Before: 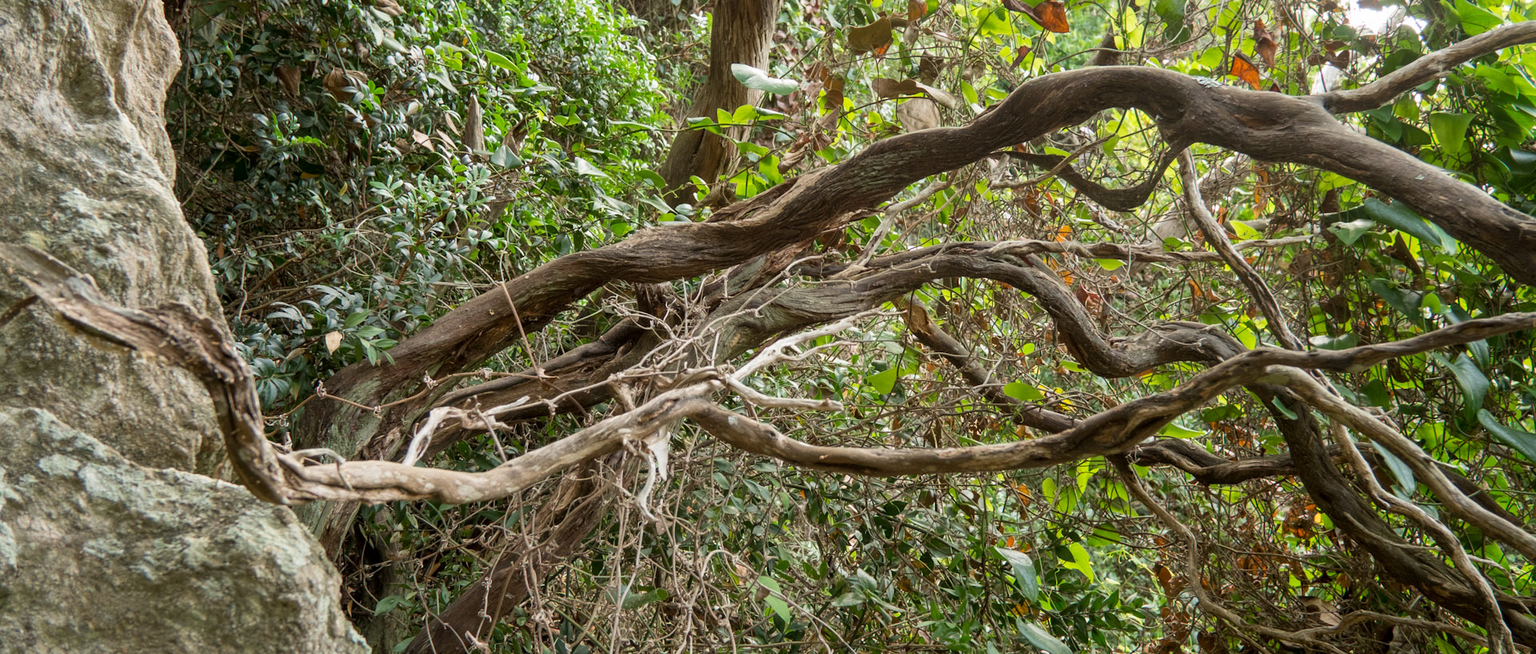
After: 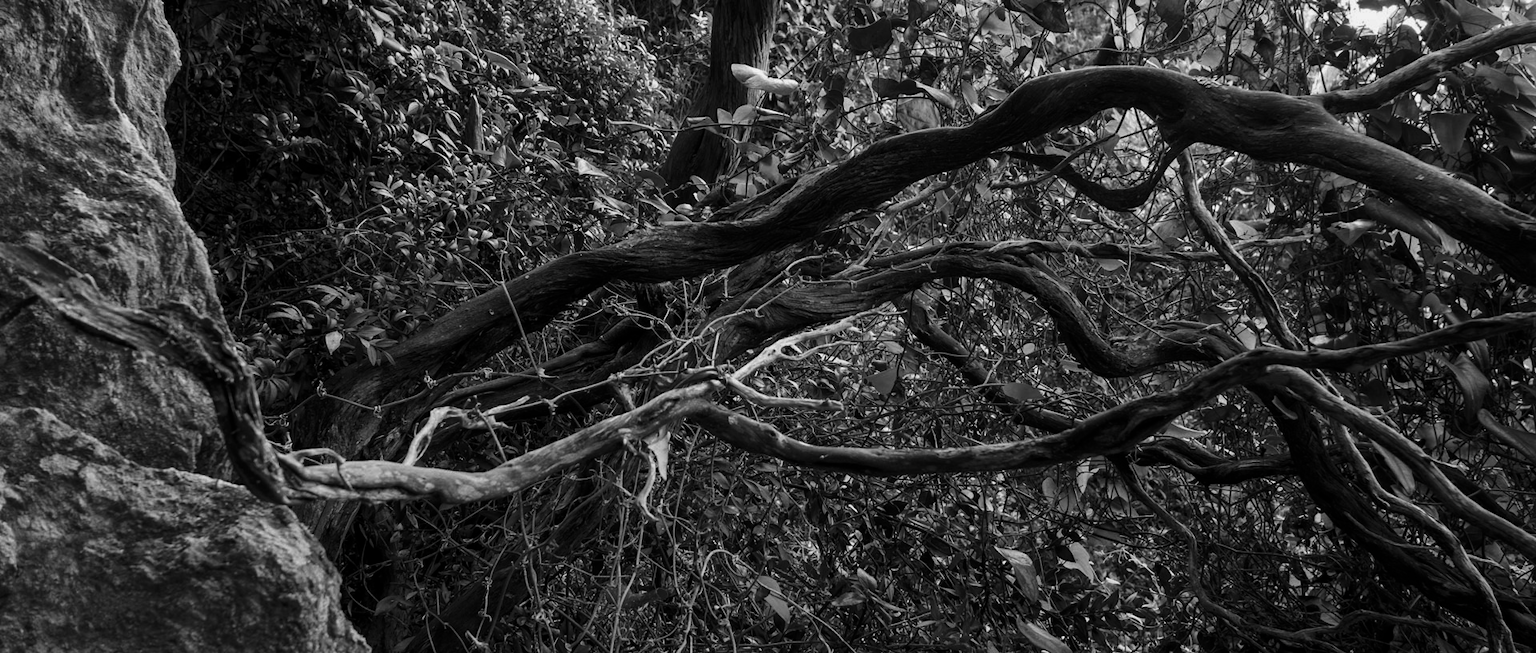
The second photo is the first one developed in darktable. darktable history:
contrast brightness saturation: contrast -0.04, brightness -0.587, saturation -0.999
